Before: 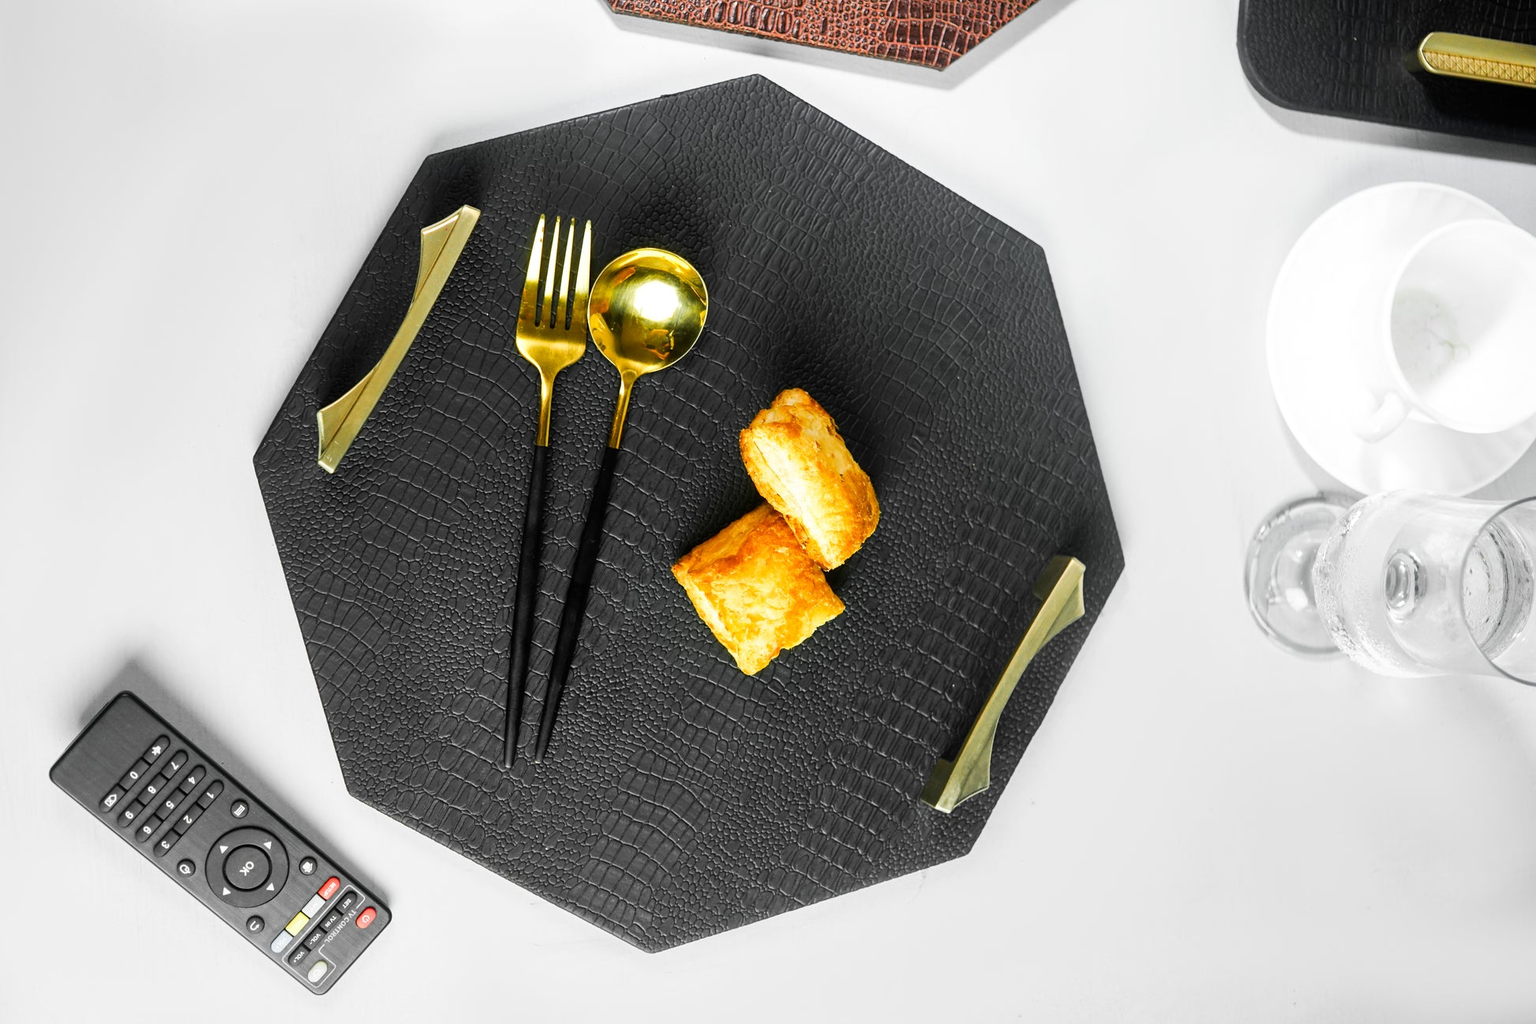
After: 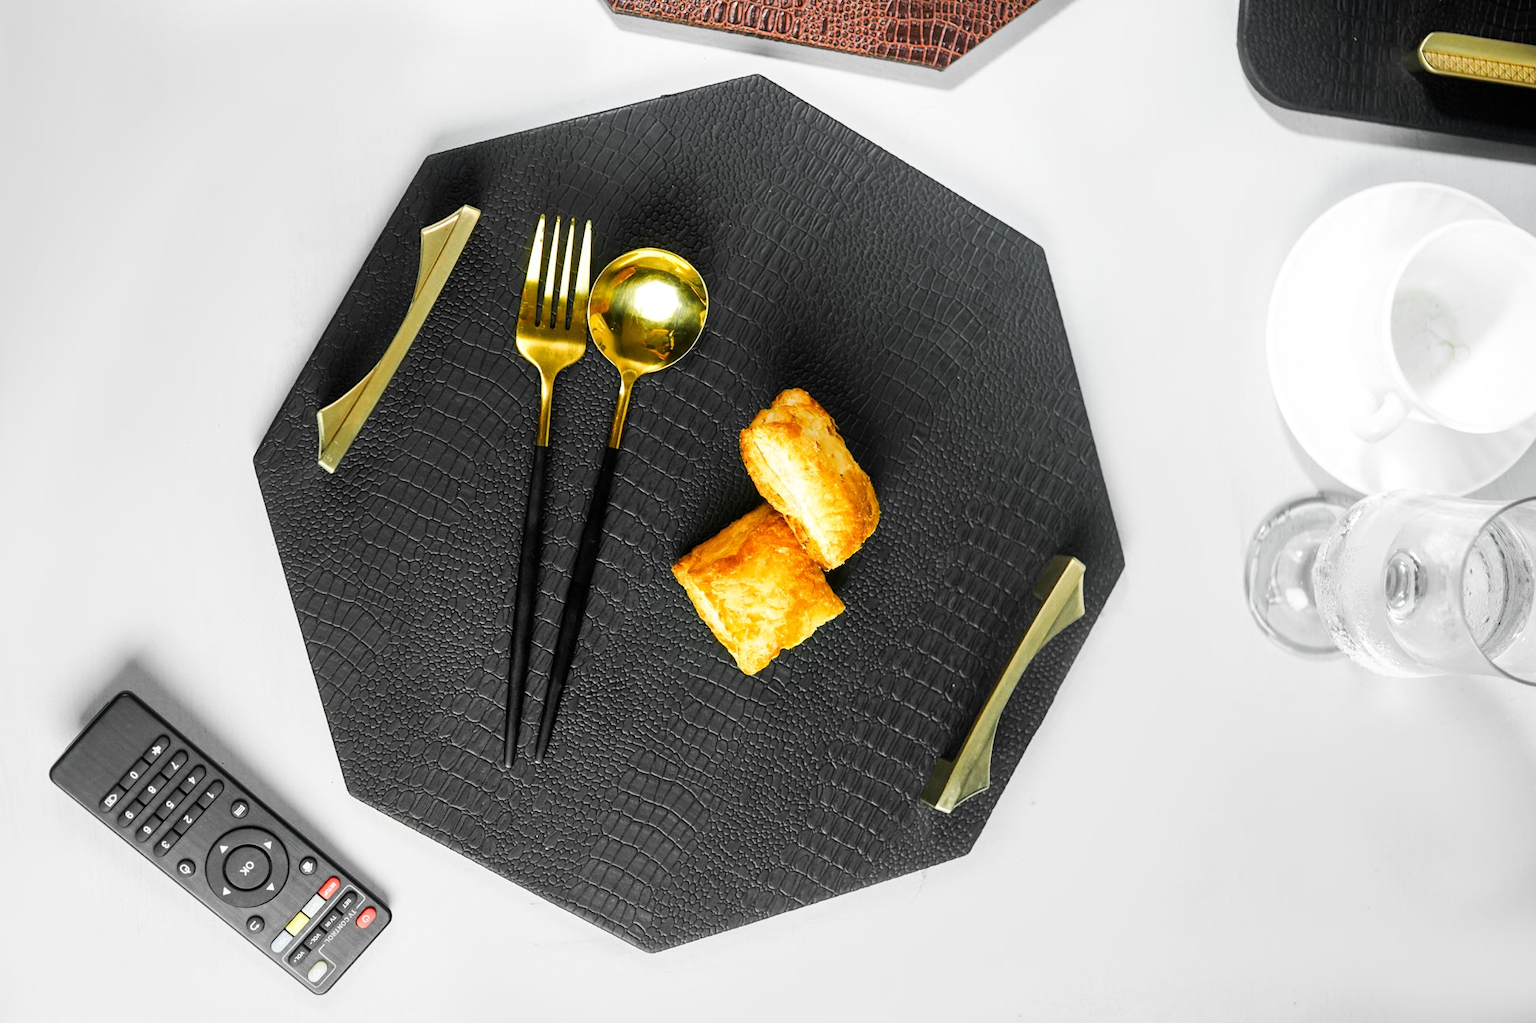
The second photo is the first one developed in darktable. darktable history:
local contrast: mode bilateral grid, contrast 15, coarseness 36, detail 105%, midtone range 0.2
